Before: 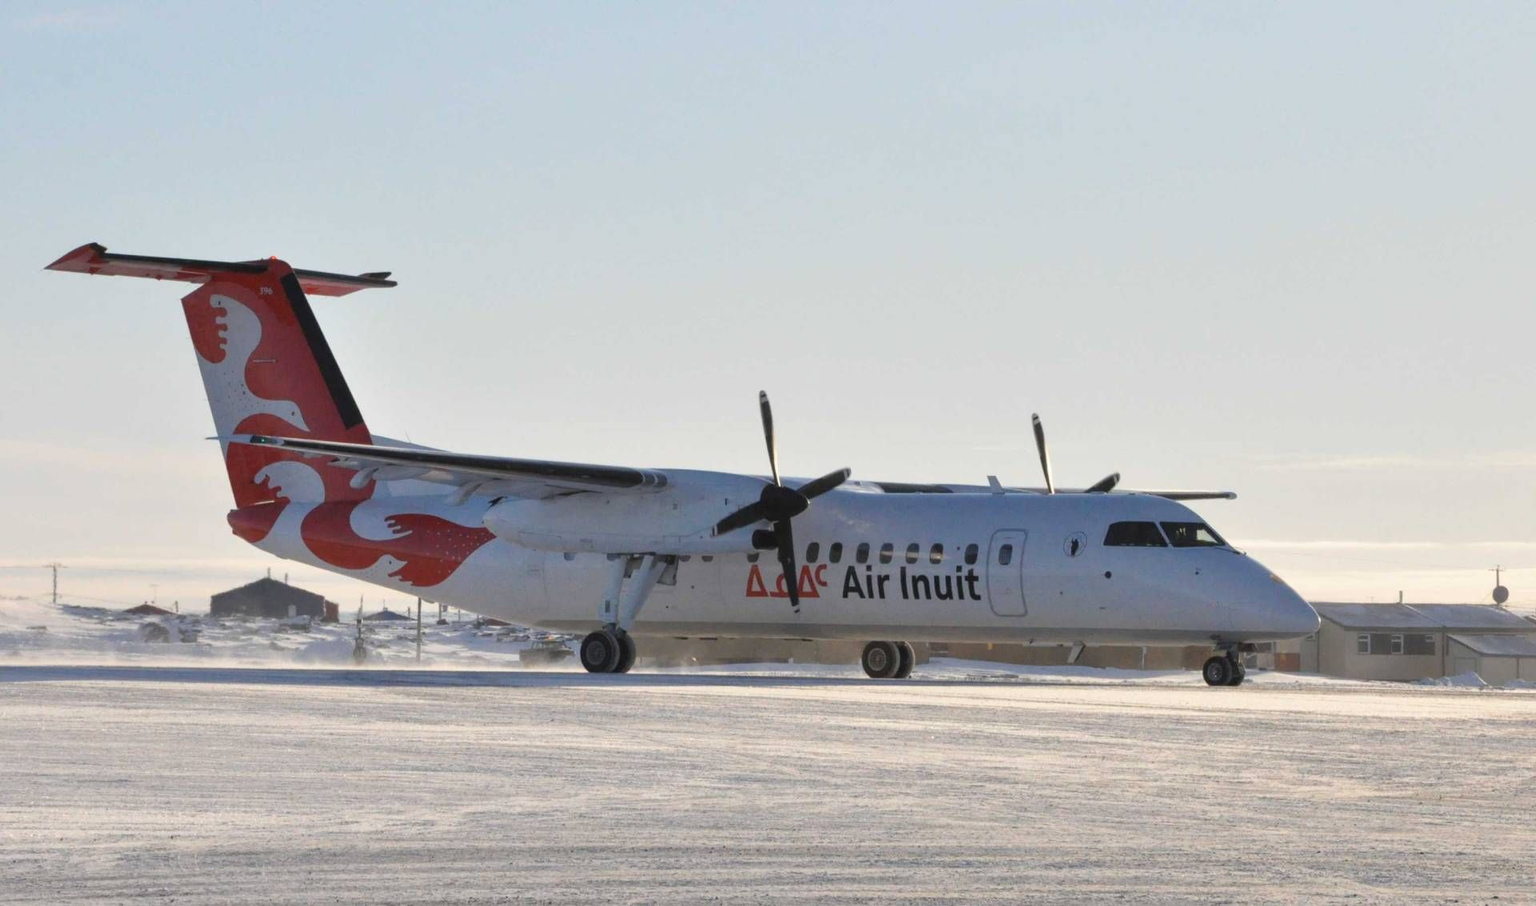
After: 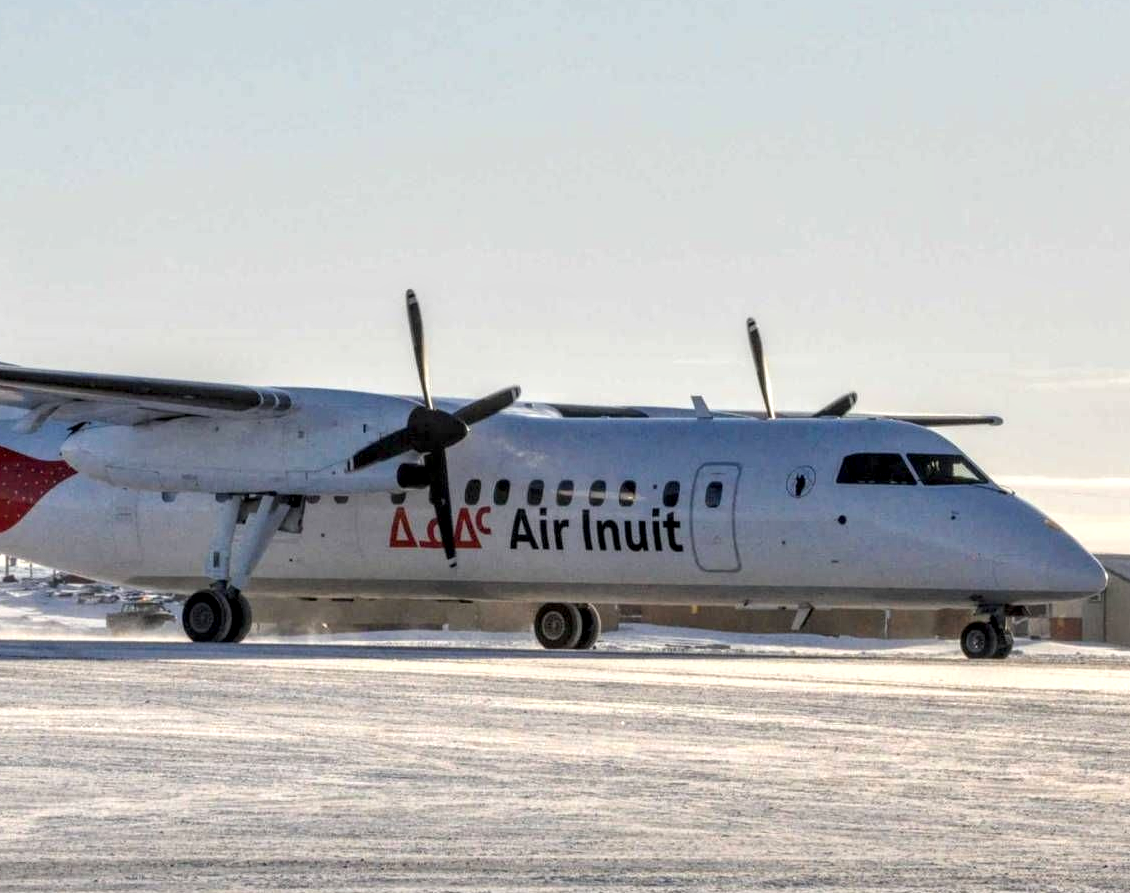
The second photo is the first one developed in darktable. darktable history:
contrast brightness saturation: contrast 0.033, brightness 0.063, saturation 0.129
local contrast: highlights 3%, shadows 6%, detail 182%
crop and rotate: left 28.295%, top 17.621%, right 12.821%, bottom 3.496%
